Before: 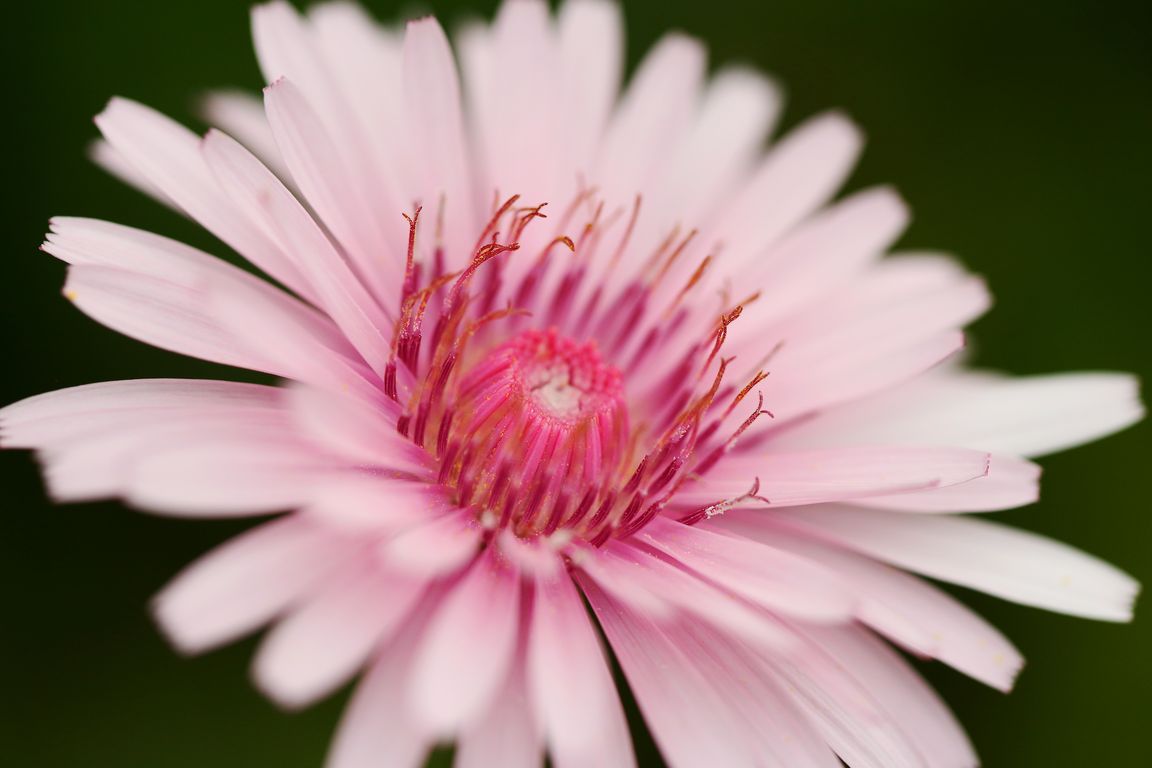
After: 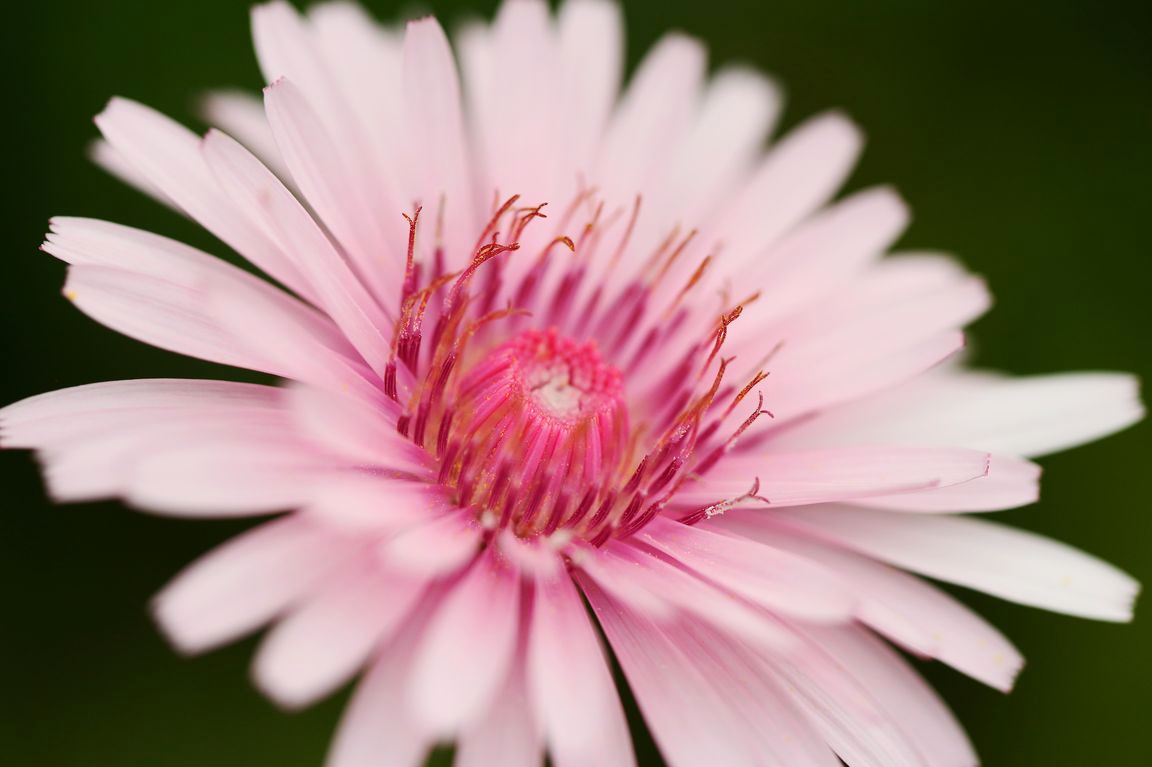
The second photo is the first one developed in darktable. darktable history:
crop: bottom 0.056%
base curve: curves: ch0 [(0, 0) (0.472, 0.508) (1, 1)]
